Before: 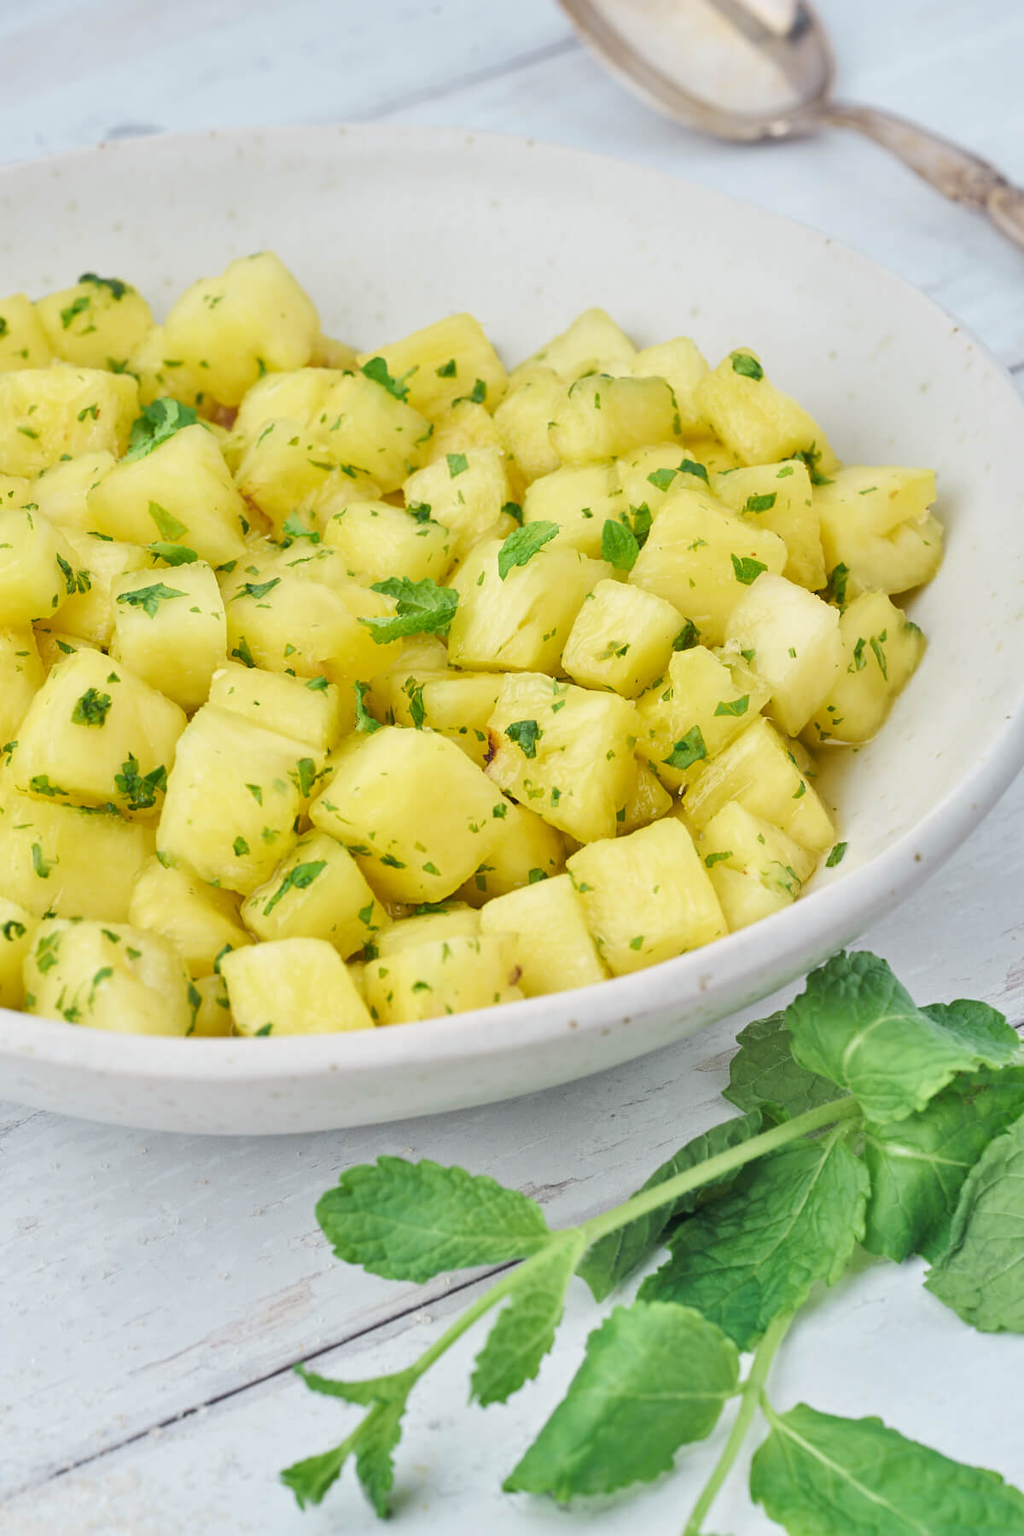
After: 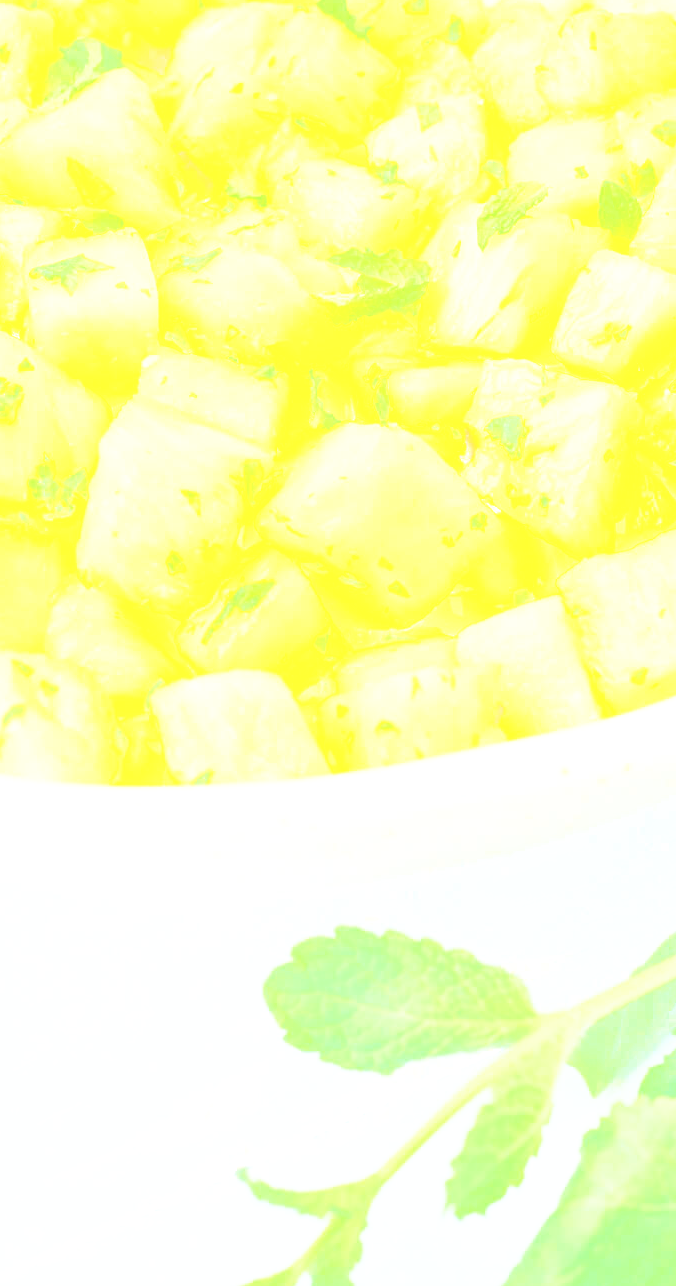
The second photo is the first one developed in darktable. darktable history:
base curve: curves: ch0 [(0, 0) (0.012, 0.01) (0.073, 0.168) (0.31, 0.711) (0.645, 0.957) (1, 1)], preserve colors none
bloom: size 38%, threshold 95%, strength 30%
crop: left 8.966%, top 23.852%, right 34.699%, bottom 4.703%
